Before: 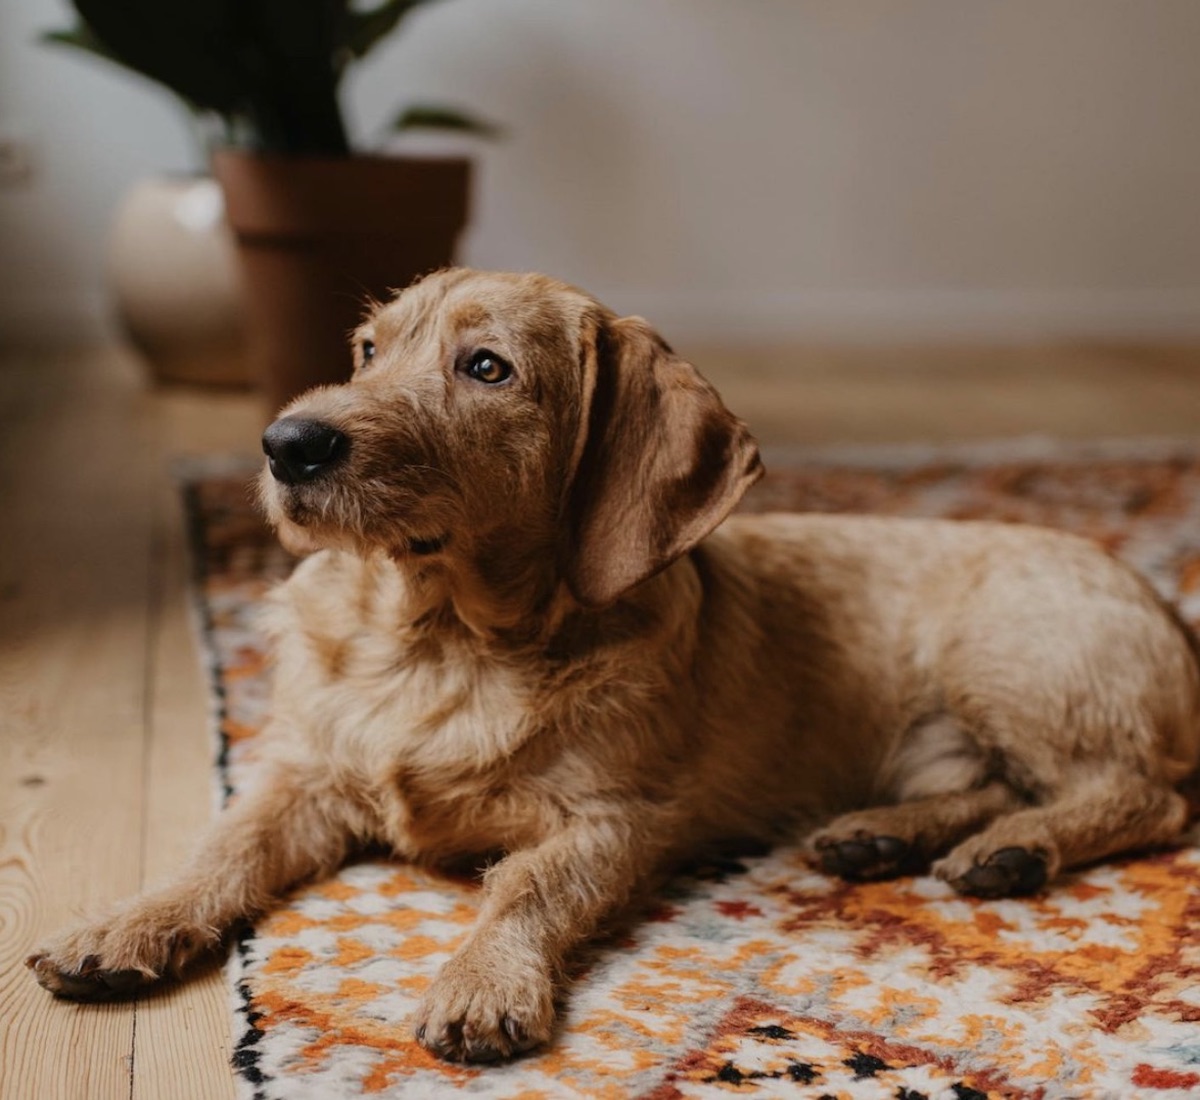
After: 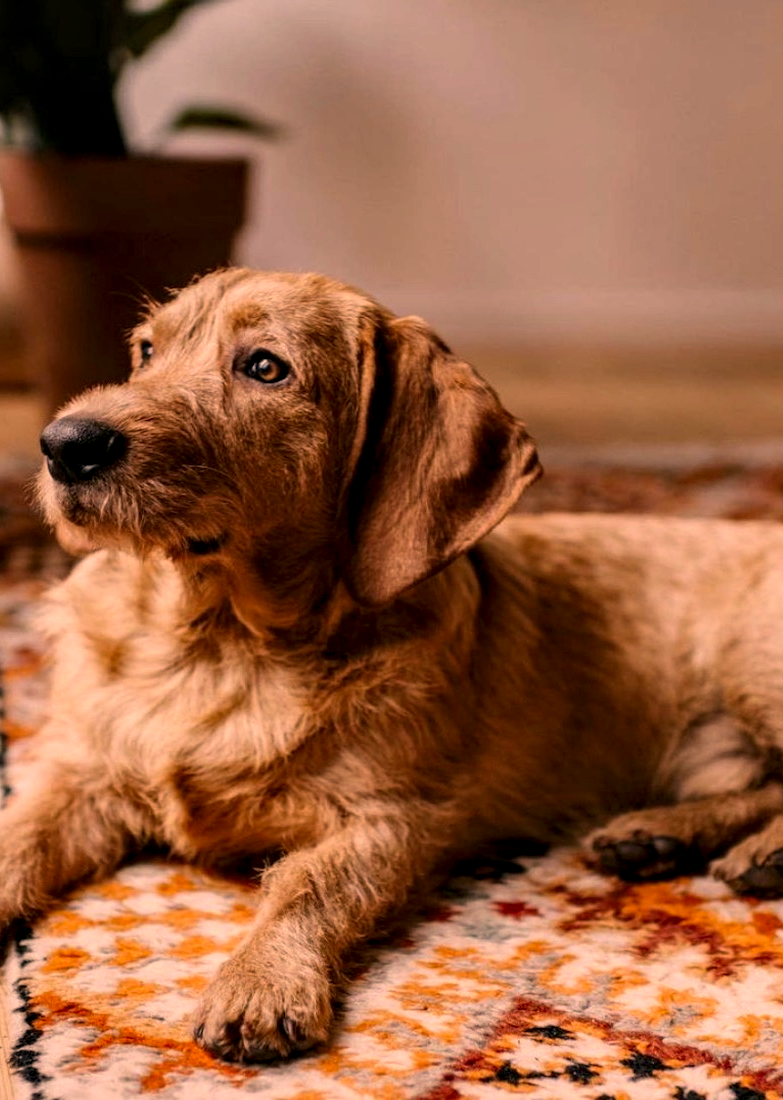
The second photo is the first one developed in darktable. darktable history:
exposure: exposure 0.203 EV, compensate highlight preservation false
crop and rotate: left 18.579%, right 16.118%
local contrast: highlights 59%, detail 146%
color correction: highlights a* 20.46, highlights b* 19.4
